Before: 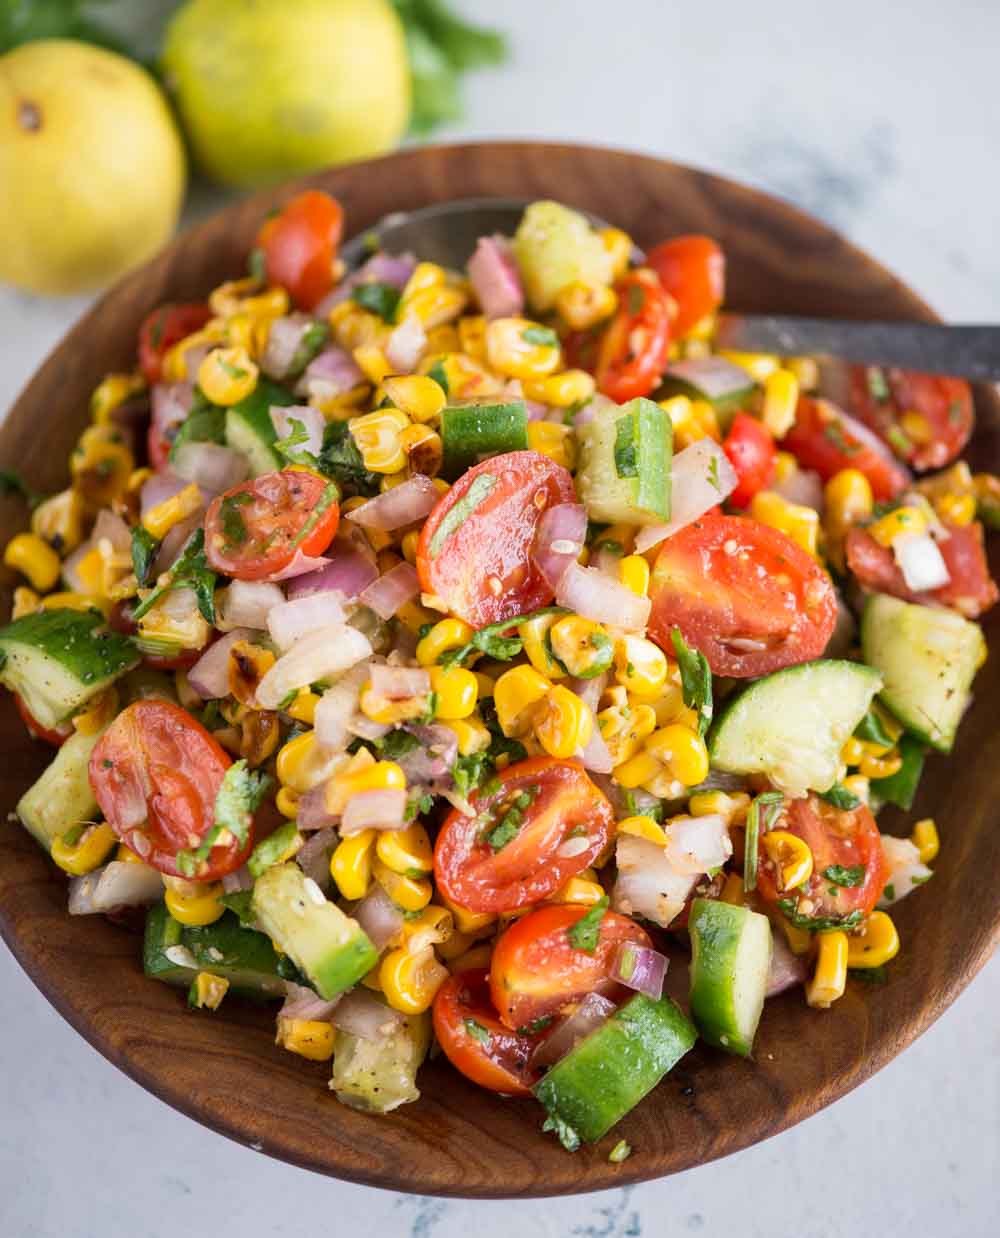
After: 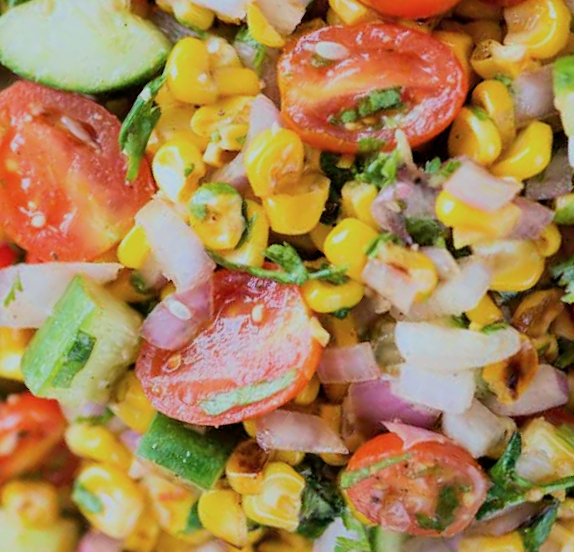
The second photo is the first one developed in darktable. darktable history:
crop and rotate: angle 147.74°, left 9.119%, top 15.644%, right 4.372%, bottom 17.068%
filmic rgb: black relative exposure -7.65 EV, white relative exposure 4.56 EV, hardness 3.61, color science v6 (2022)
color calibration: illuminant F (fluorescent), F source F9 (Cool White Deluxe 4150 K) – high CRI, x 0.374, y 0.373, temperature 4149.63 K
